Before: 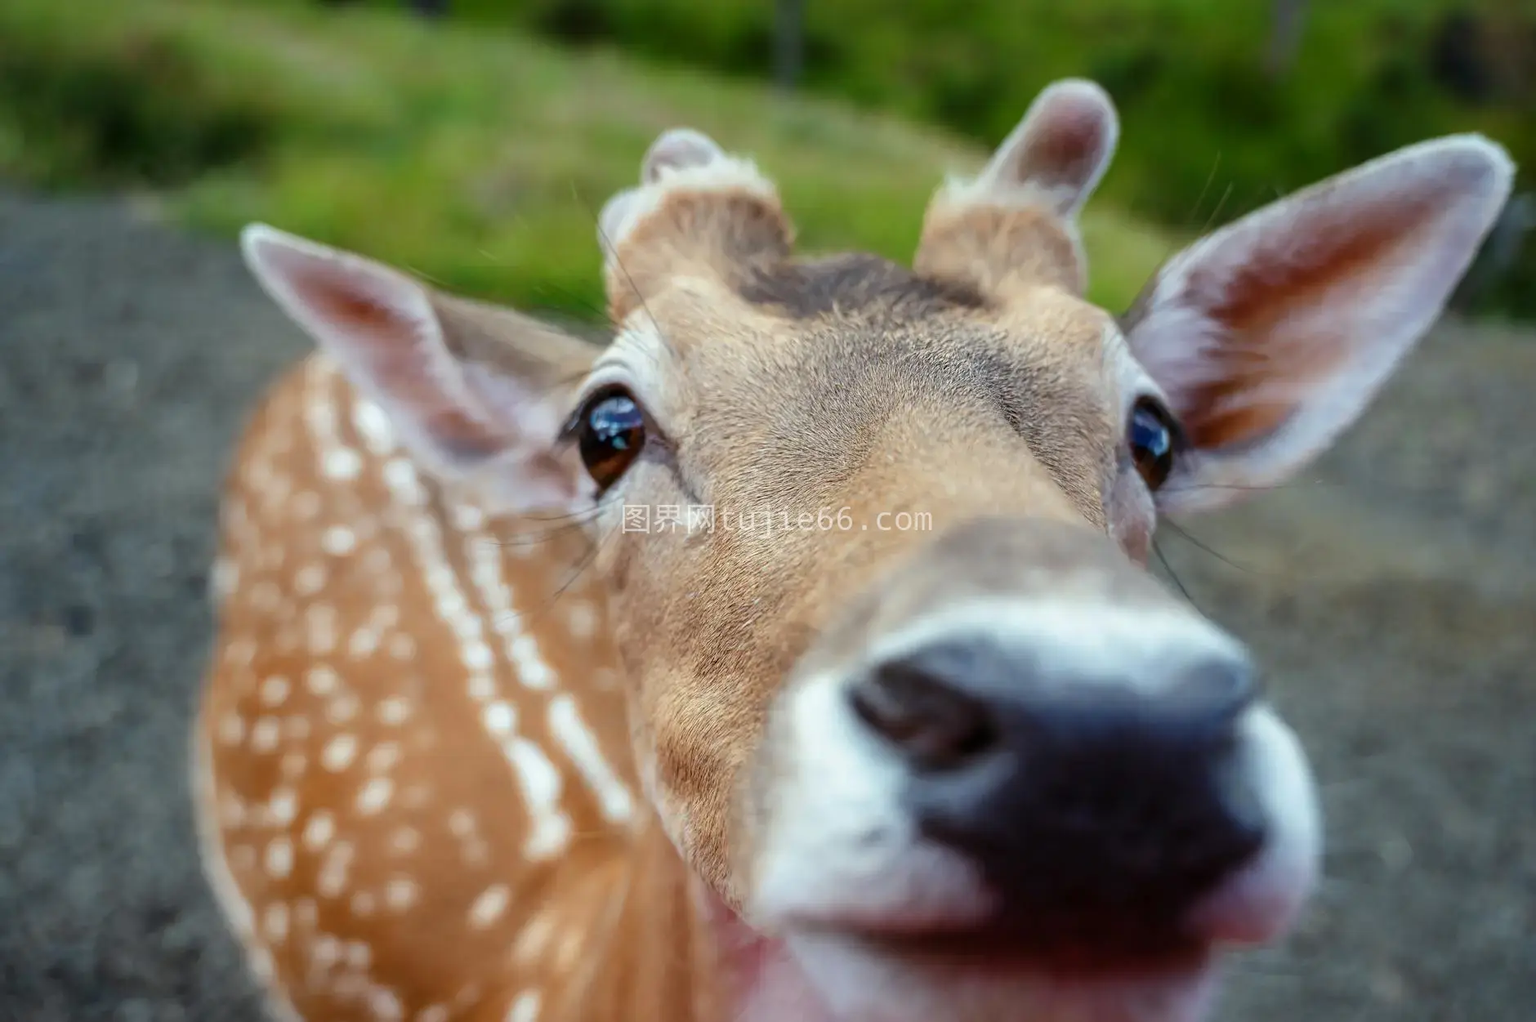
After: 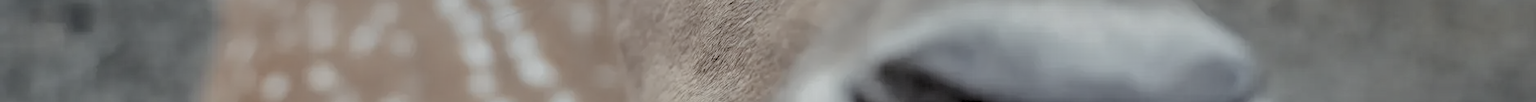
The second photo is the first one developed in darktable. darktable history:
rgb levels: preserve colors sum RGB, levels [[0.038, 0.433, 0.934], [0, 0.5, 1], [0, 0.5, 1]]
color correction: saturation 0.3
shadows and highlights: shadows -19.91, highlights -73.15
crop and rotate: top 59.084%, bottom 30.916%
